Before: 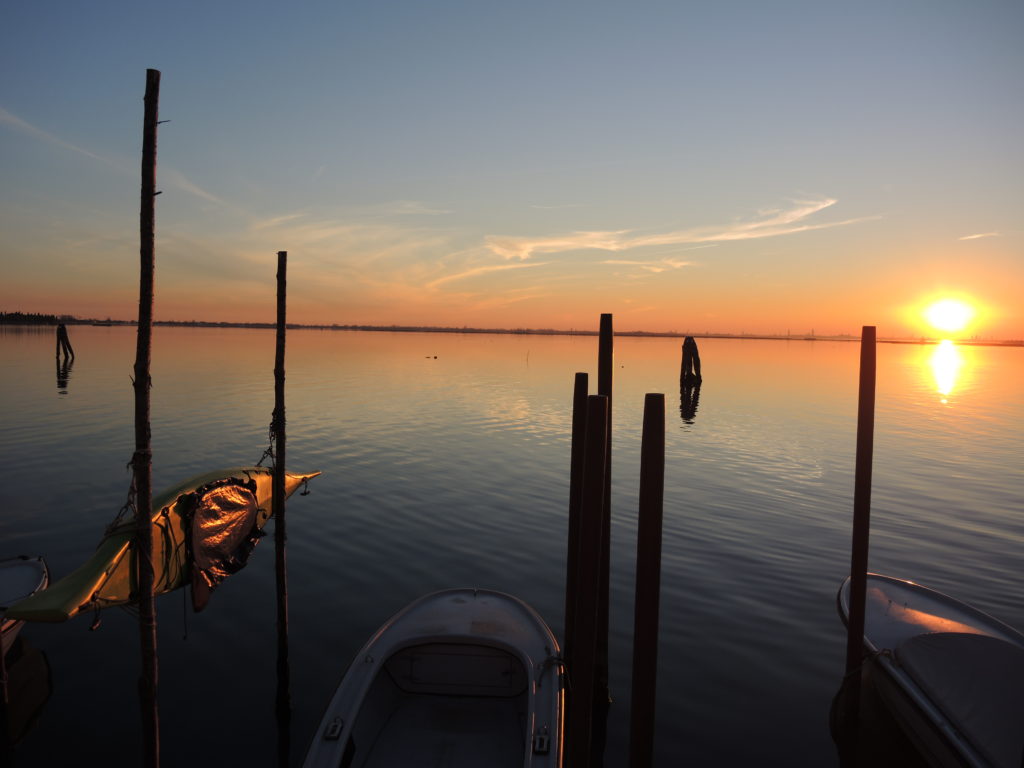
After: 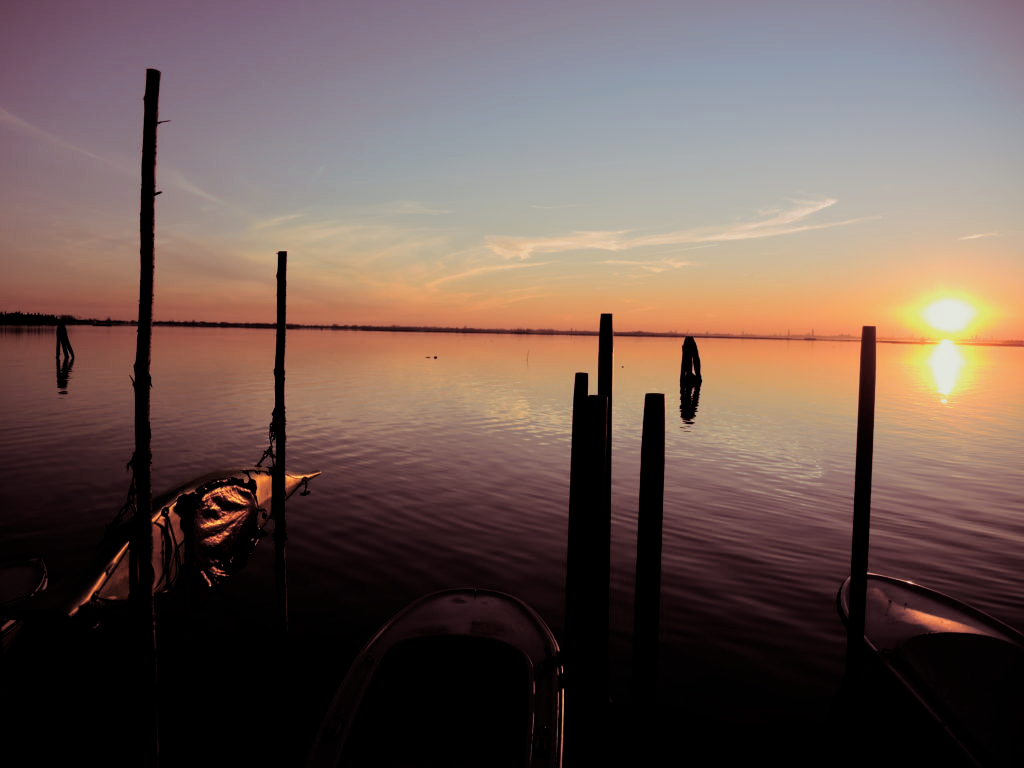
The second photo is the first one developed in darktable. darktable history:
split-toning: on, module defaults
filmic rgb: black relative exposure -5 EV, hardness 2.88, contrast 1.3, highlights saturation mix -30%
